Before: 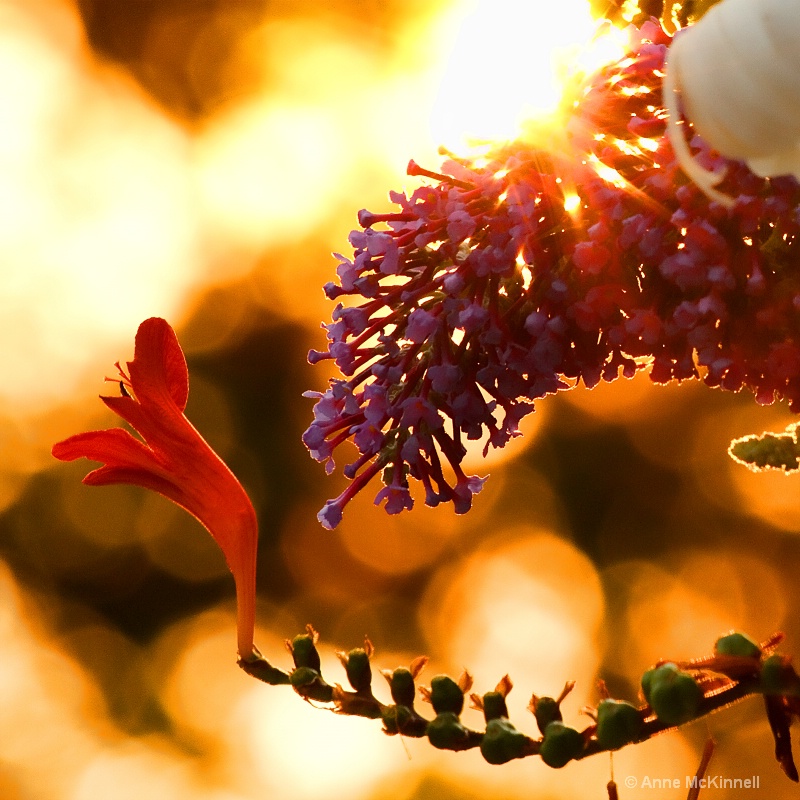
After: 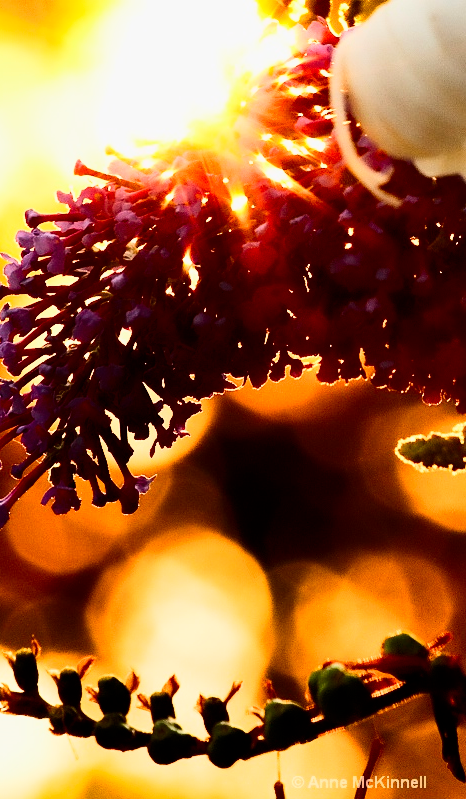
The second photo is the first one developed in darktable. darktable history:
filmic rgb: black relative exposure -5.07 EV, white relative exposure 3.55 EV, hardness 3.19, contrast 1.197, highlights saturation mix -49.05%
crop: left 41.685%
contrast brightness saturation: contrast 0.411, brightness 0.041, saturation 0.25
